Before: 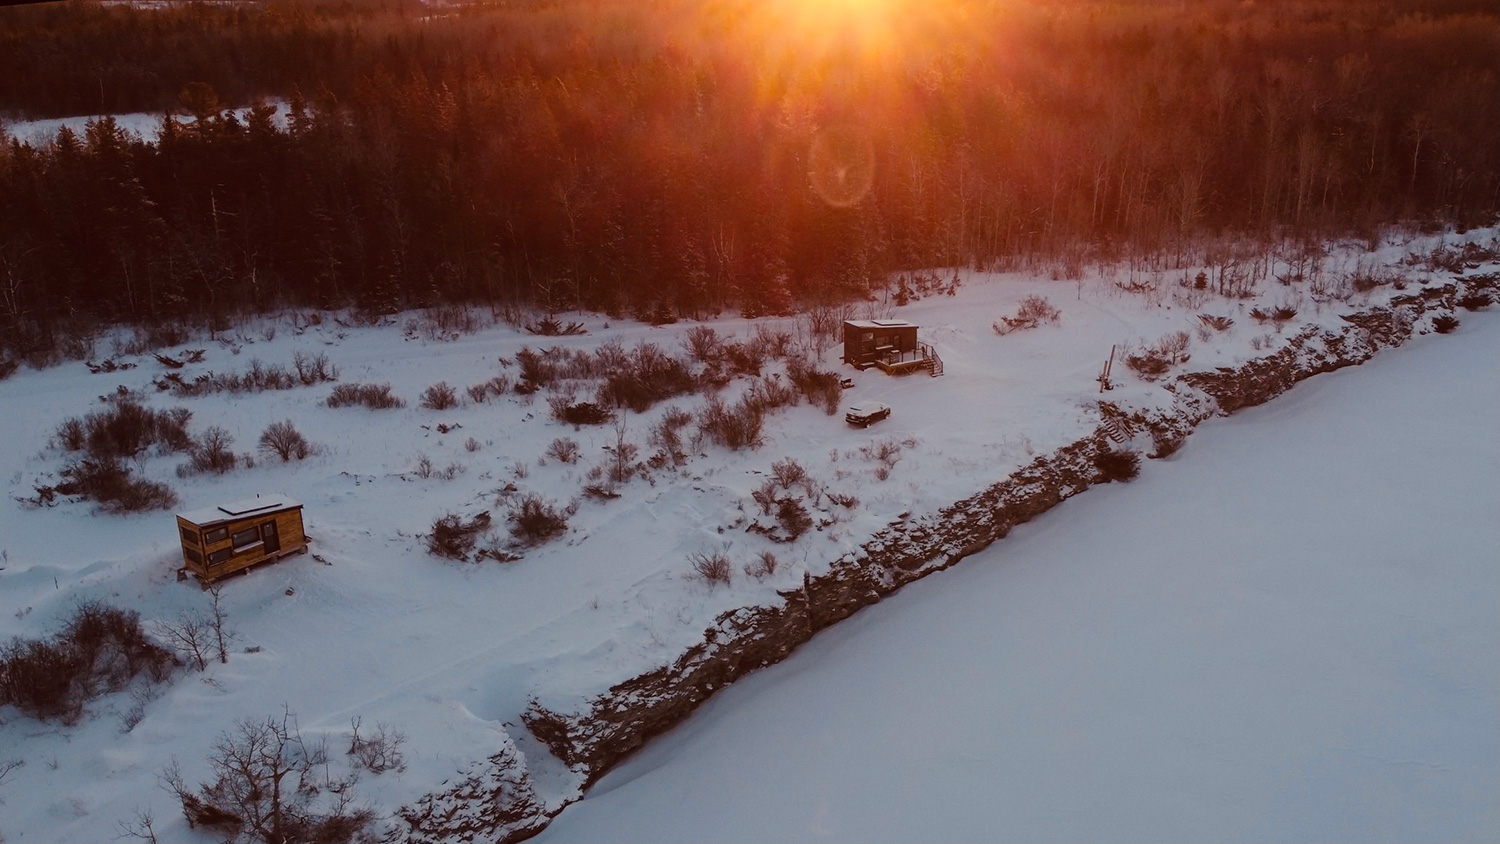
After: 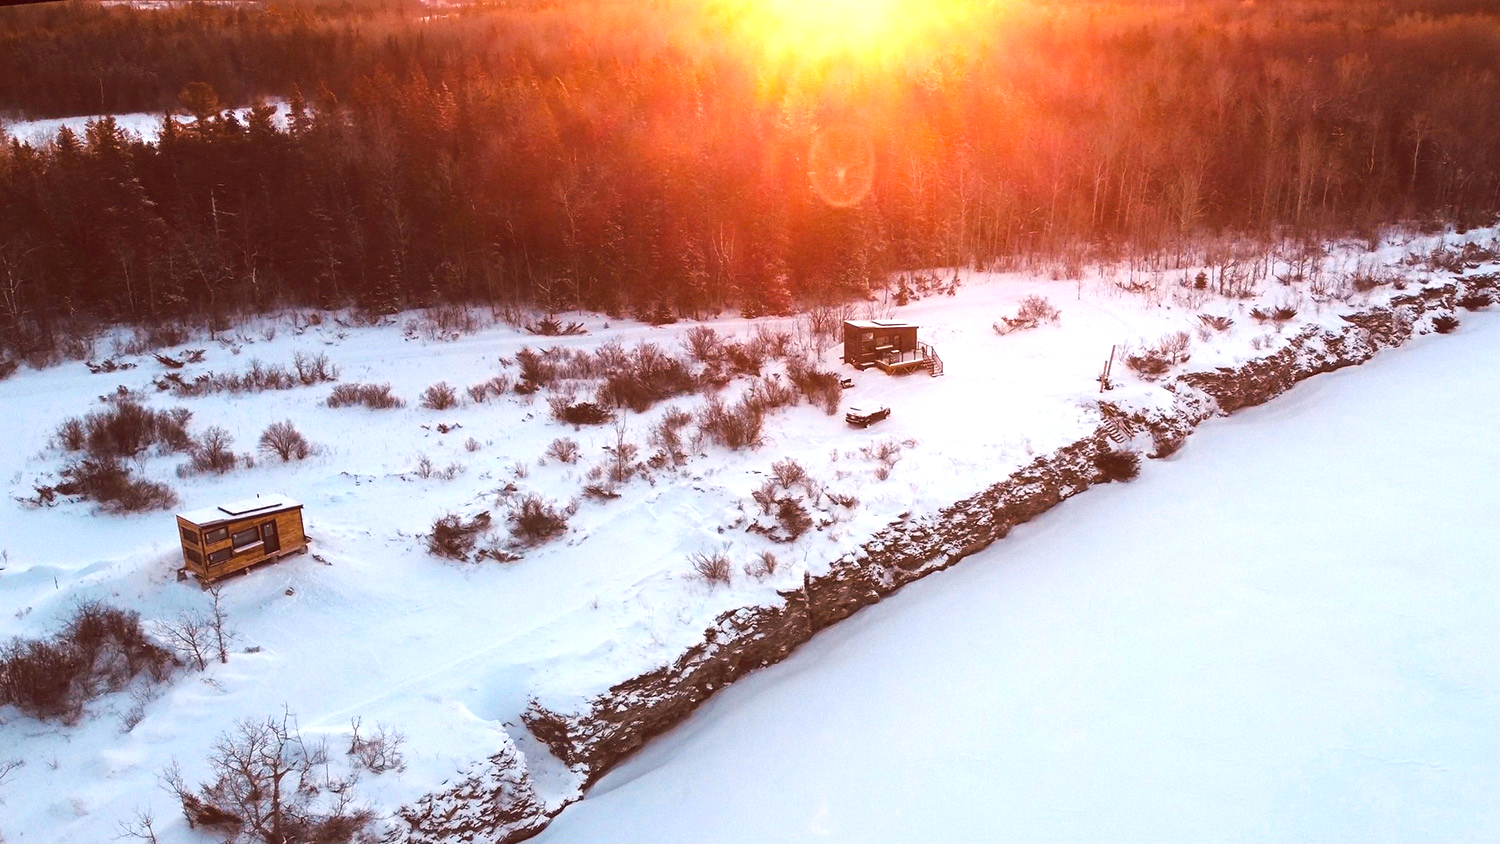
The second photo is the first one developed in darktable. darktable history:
exposure: black level correction 0, exposure 1.7 EV, compensate highlight preservation false
